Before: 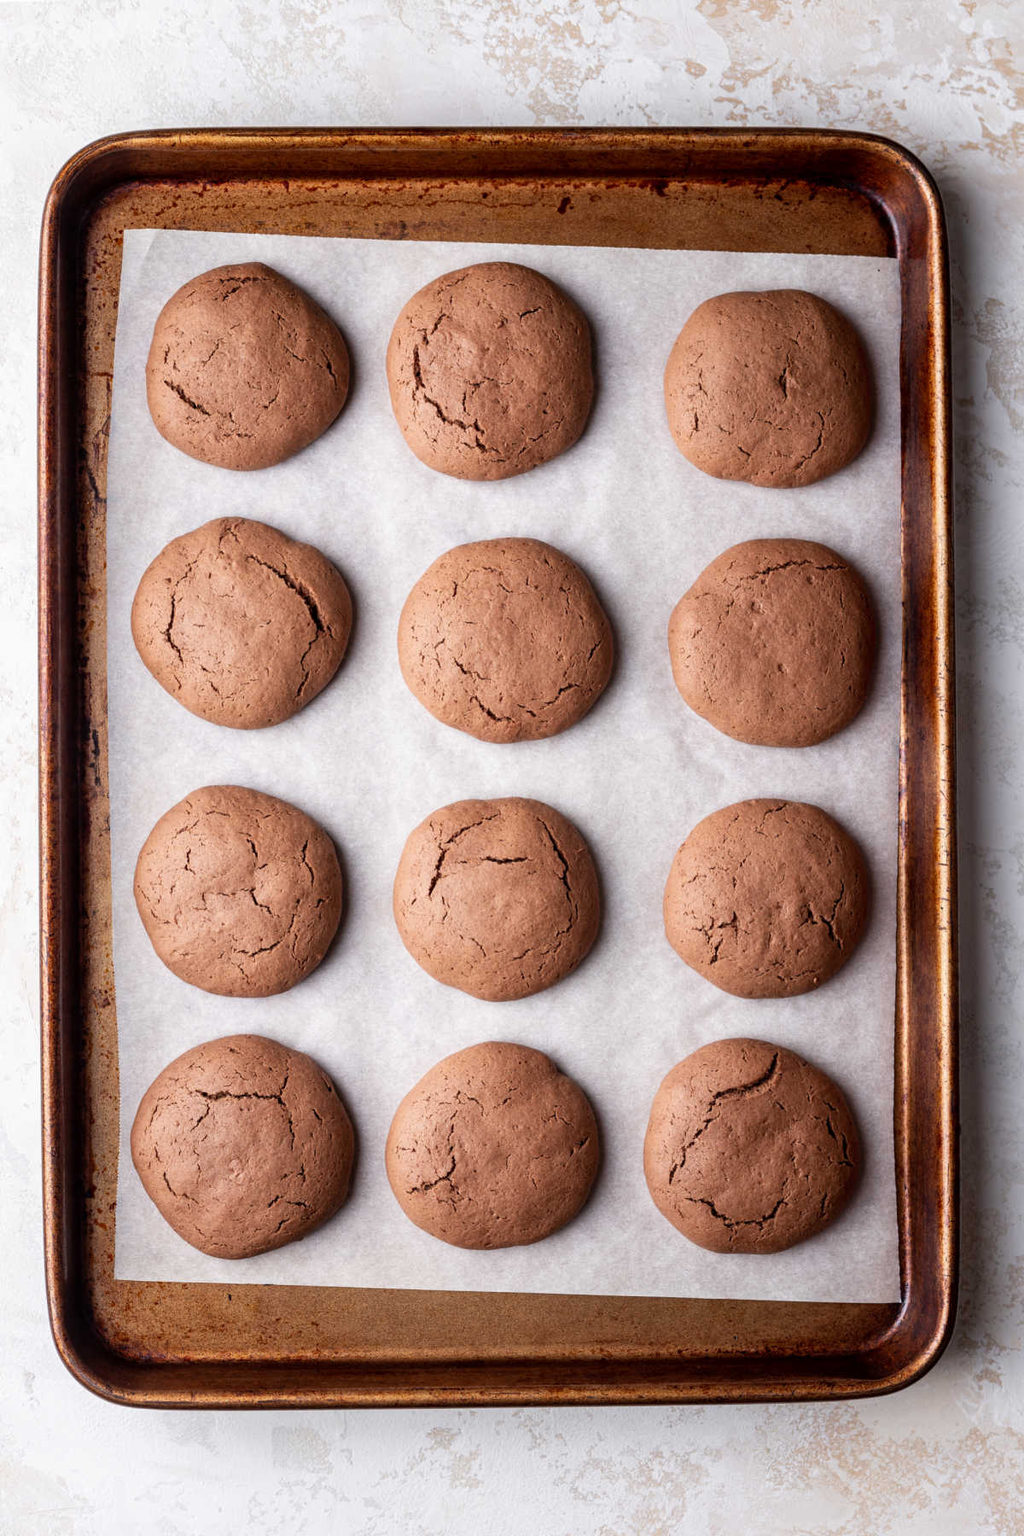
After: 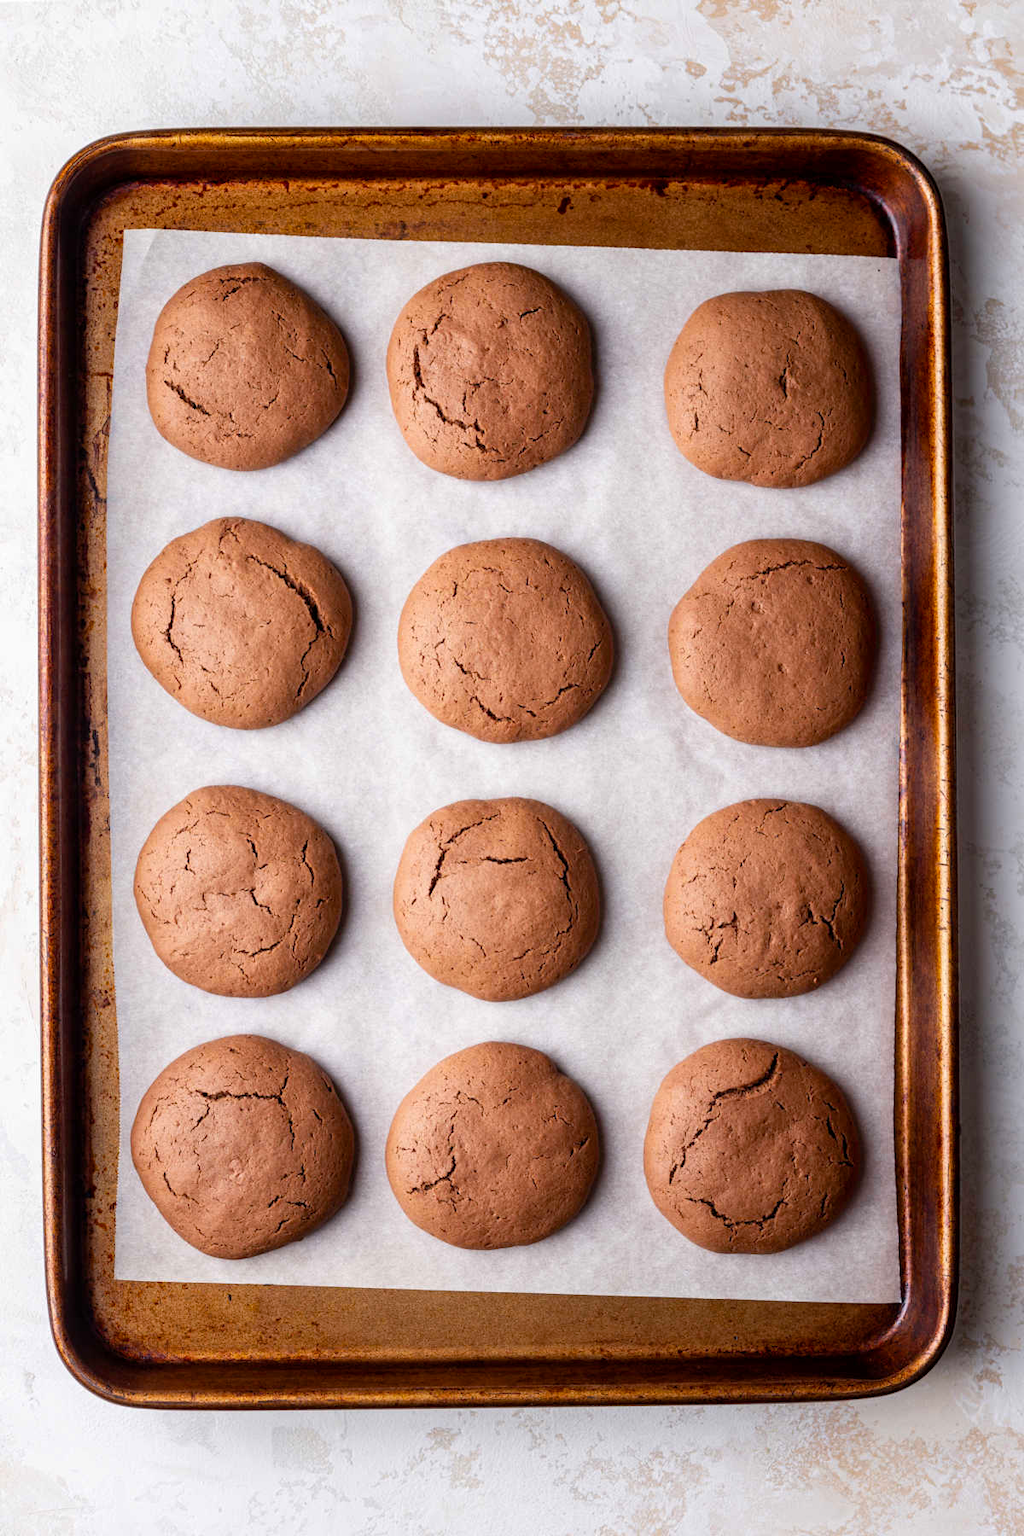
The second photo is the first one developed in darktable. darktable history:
color balance rgb: perceptual saturation grading › global saturation 24.902%
